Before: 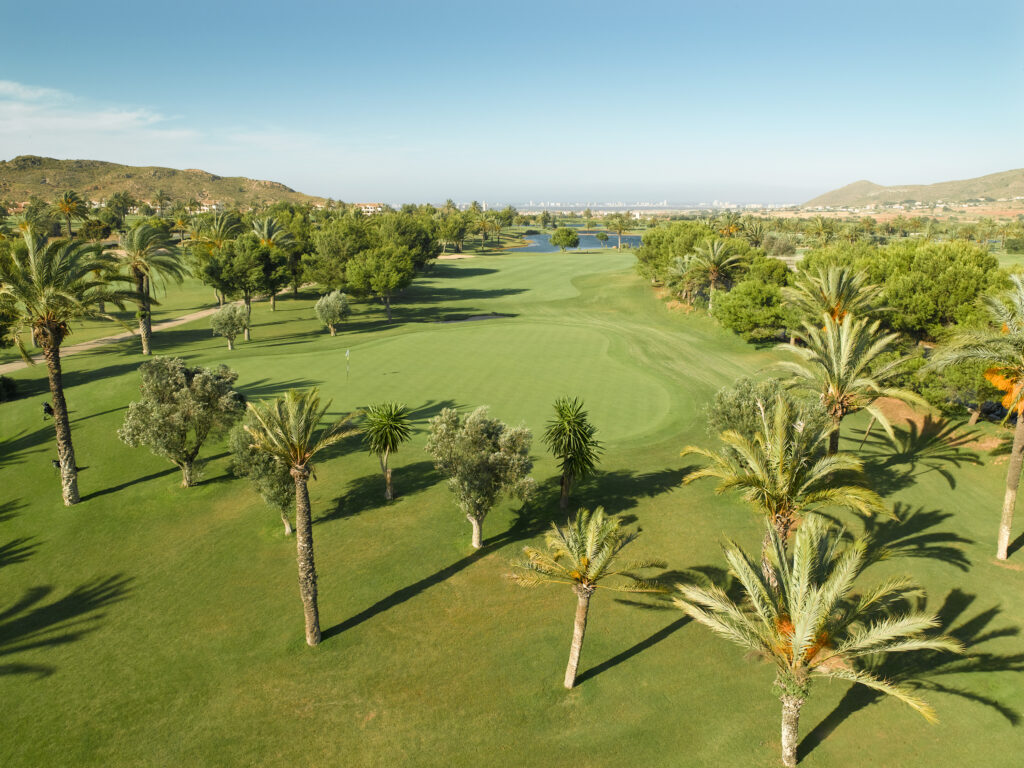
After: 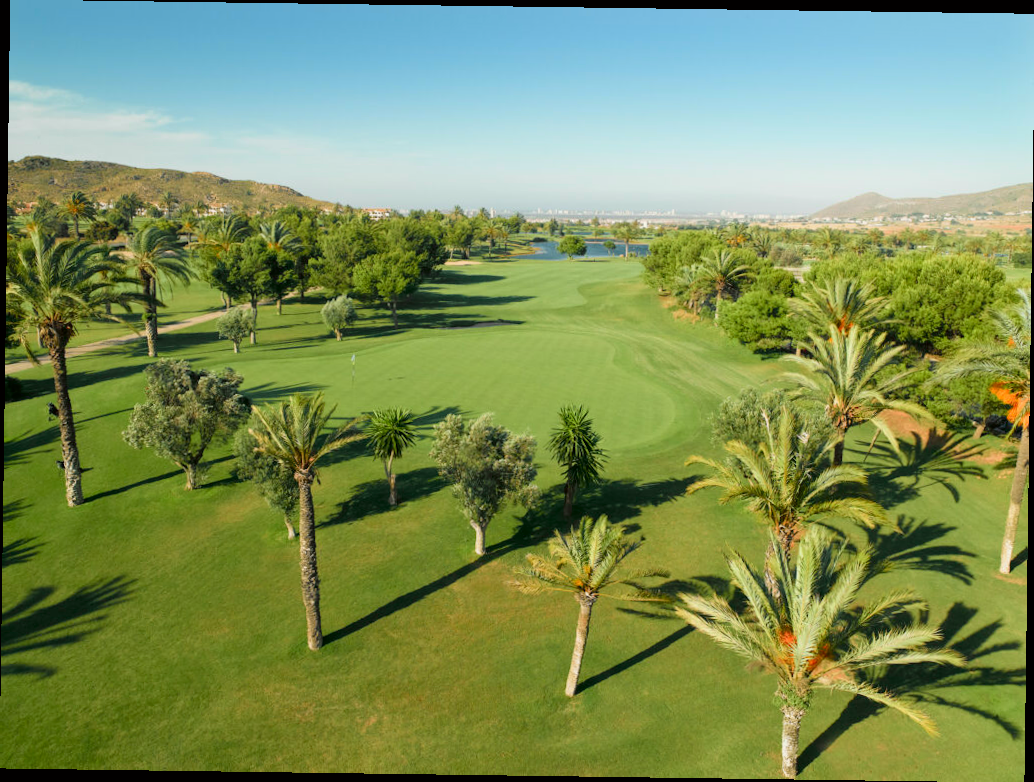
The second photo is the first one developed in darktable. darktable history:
rotate and perspective: rotation 0.8°, automatic cropping off
tone curve: curves: ch0 [(0, 0) (0.068, 0.031) (0.183, 0.13) (0.341, 0.319) (0.547, 0.545) (0.828, 0.817) (1, 0.968)]; ch1 [(0, 0) (0.23, 0.166) (0.34, 0.308) (0.371, 0.337) (0.429, 0.408) (0.477, 0.466) (0.499, 0.5) (0.529, 0.528) (0.559, 0.578) (0.743, 0.798) (1, 1)]; ch2 [(0, 0) (0.431, 0.419) (0.495, 0.502) (0.524, 0.525) (0.568, 0.543) (0.6, 0.597) (0.634, 0.644) (0.728, 0.722) (1, 1)], color space Lab, independent channels, preserve colors none
vibrance: on, module defaults
